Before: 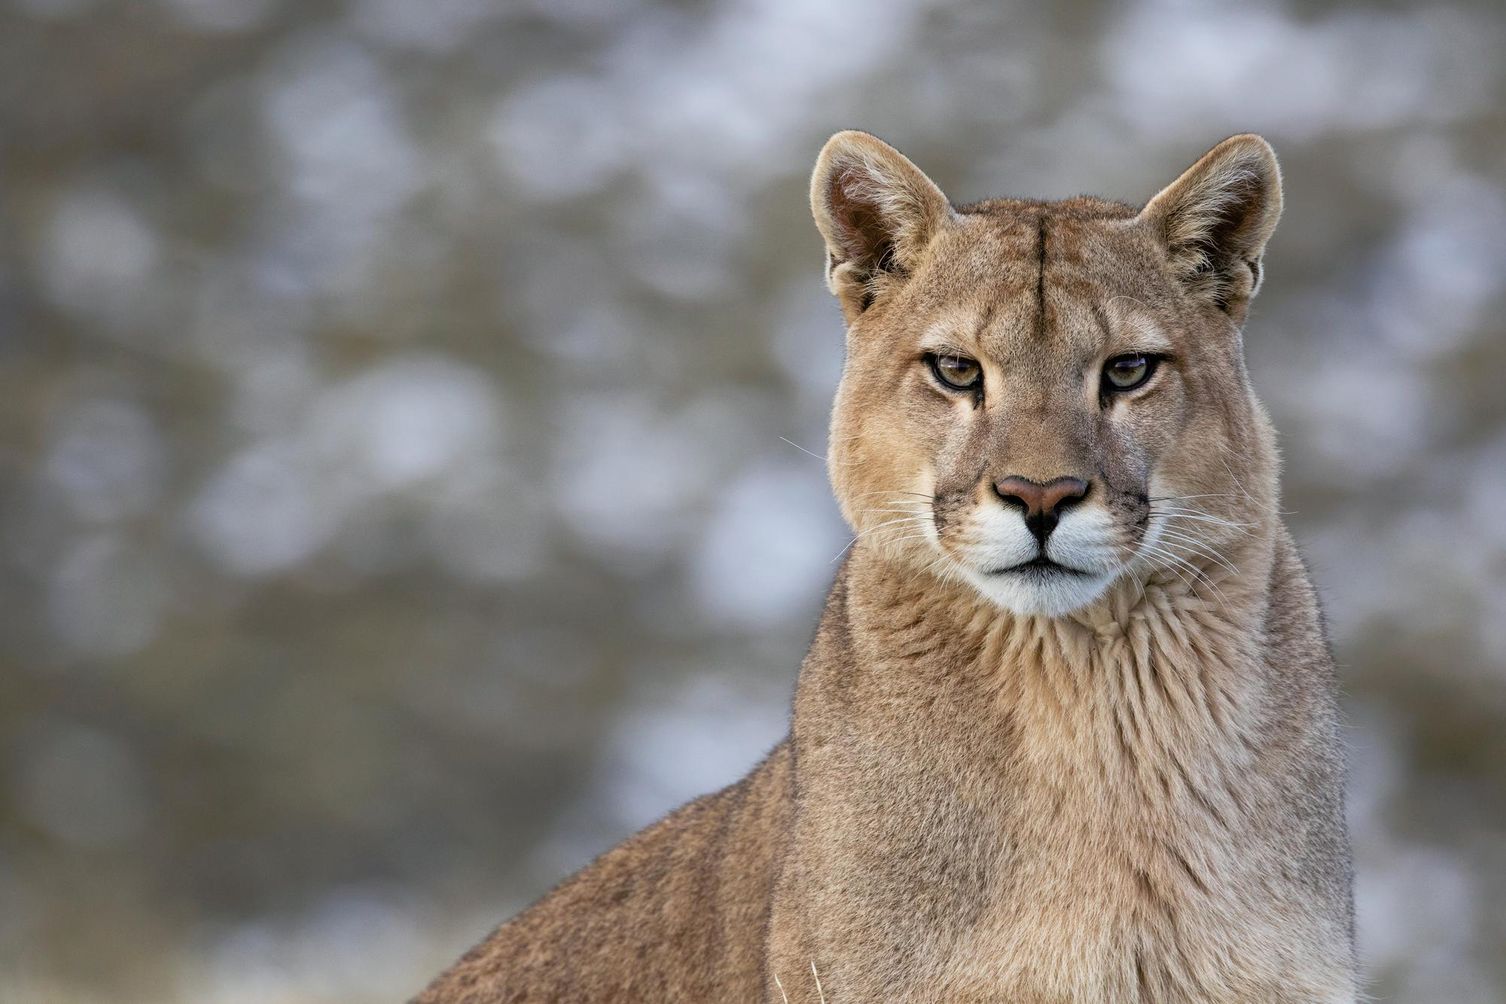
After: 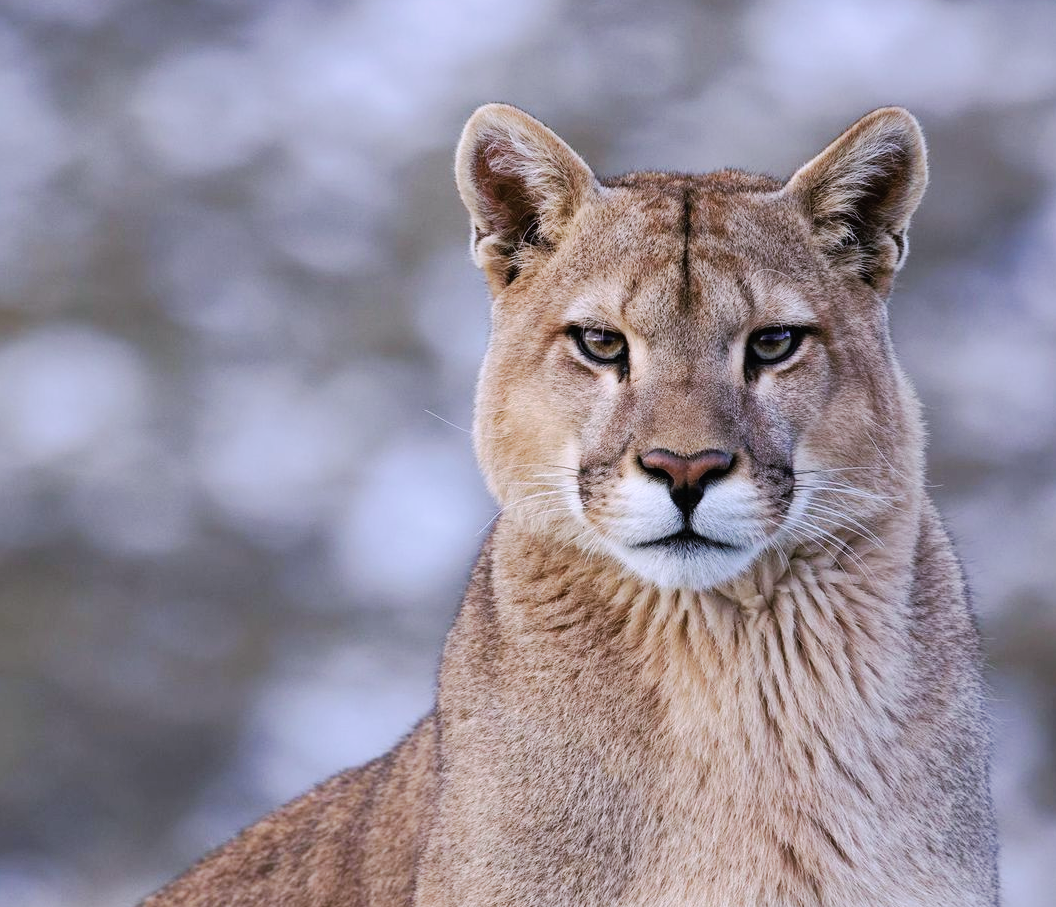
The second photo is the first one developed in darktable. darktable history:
crop and rotate: left 23.575%, top 2.718%, right 6.244%, bottom 6.874%
color calibration: illuminant custom, x 0.364, y 0.385, temperature 4526.39 K
tone curve: curves: ch0 [(0, 0.01) (0.037, 0.032) (0.131, 0.108) (0.275, 0.256) (0.483, 0.512) (0.61, 0.665) (0.696, 0.742) (0.792, 0.819) (0.911, 0.925) (0.997, 0.995)]; ch1 [(0, 0) (0.308, 0.29) (0.425, 0.411) (0.492, 0.488) (0.505, 0.503) (0.527, 0.531) (0.568, 0.594) (0.683, 0.702) (0.746, 0.77) (1, 1)]; ch2 [(0, 0) (0.246, 0.233) (0.36, 0.352) (0.415, 0.415) (0.485, 0.487) (0.502, 0.504) (0.525, 0.523) (0.539, 0.553) (0.587, 0.594) (0.636, 0.652) (0.711, 0.729) (0.845, 0.855) (0.998, 0.977)], preserve colors none
